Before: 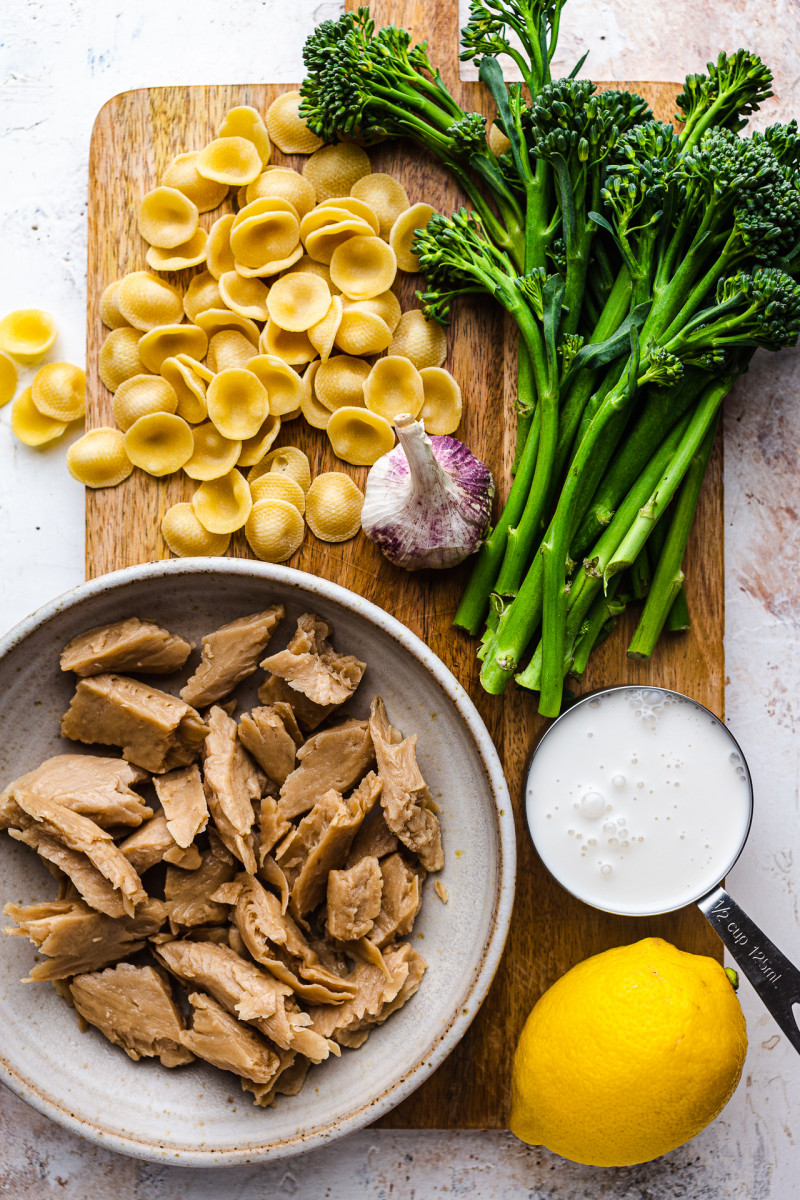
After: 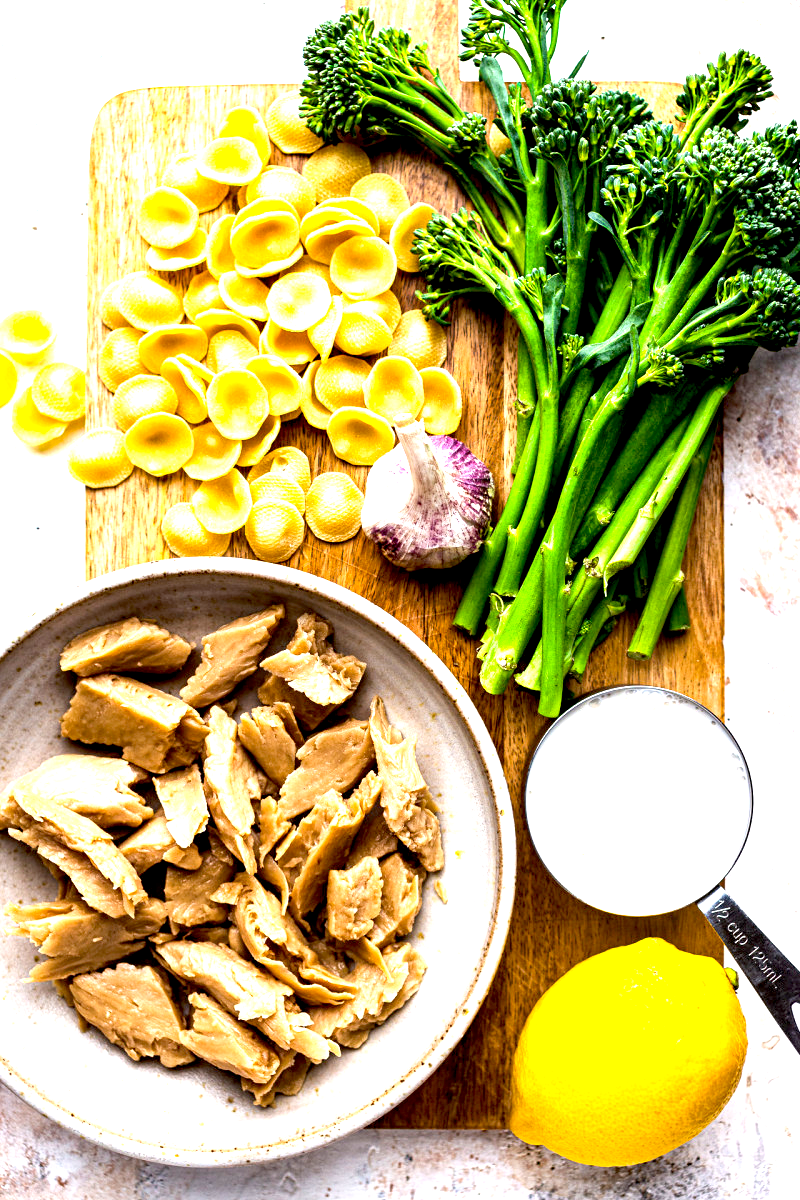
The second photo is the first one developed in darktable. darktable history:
exposure: black level correction 0.009, exposure 1.418 EV, compensate exposure bias true, compensate highlight preservation false
